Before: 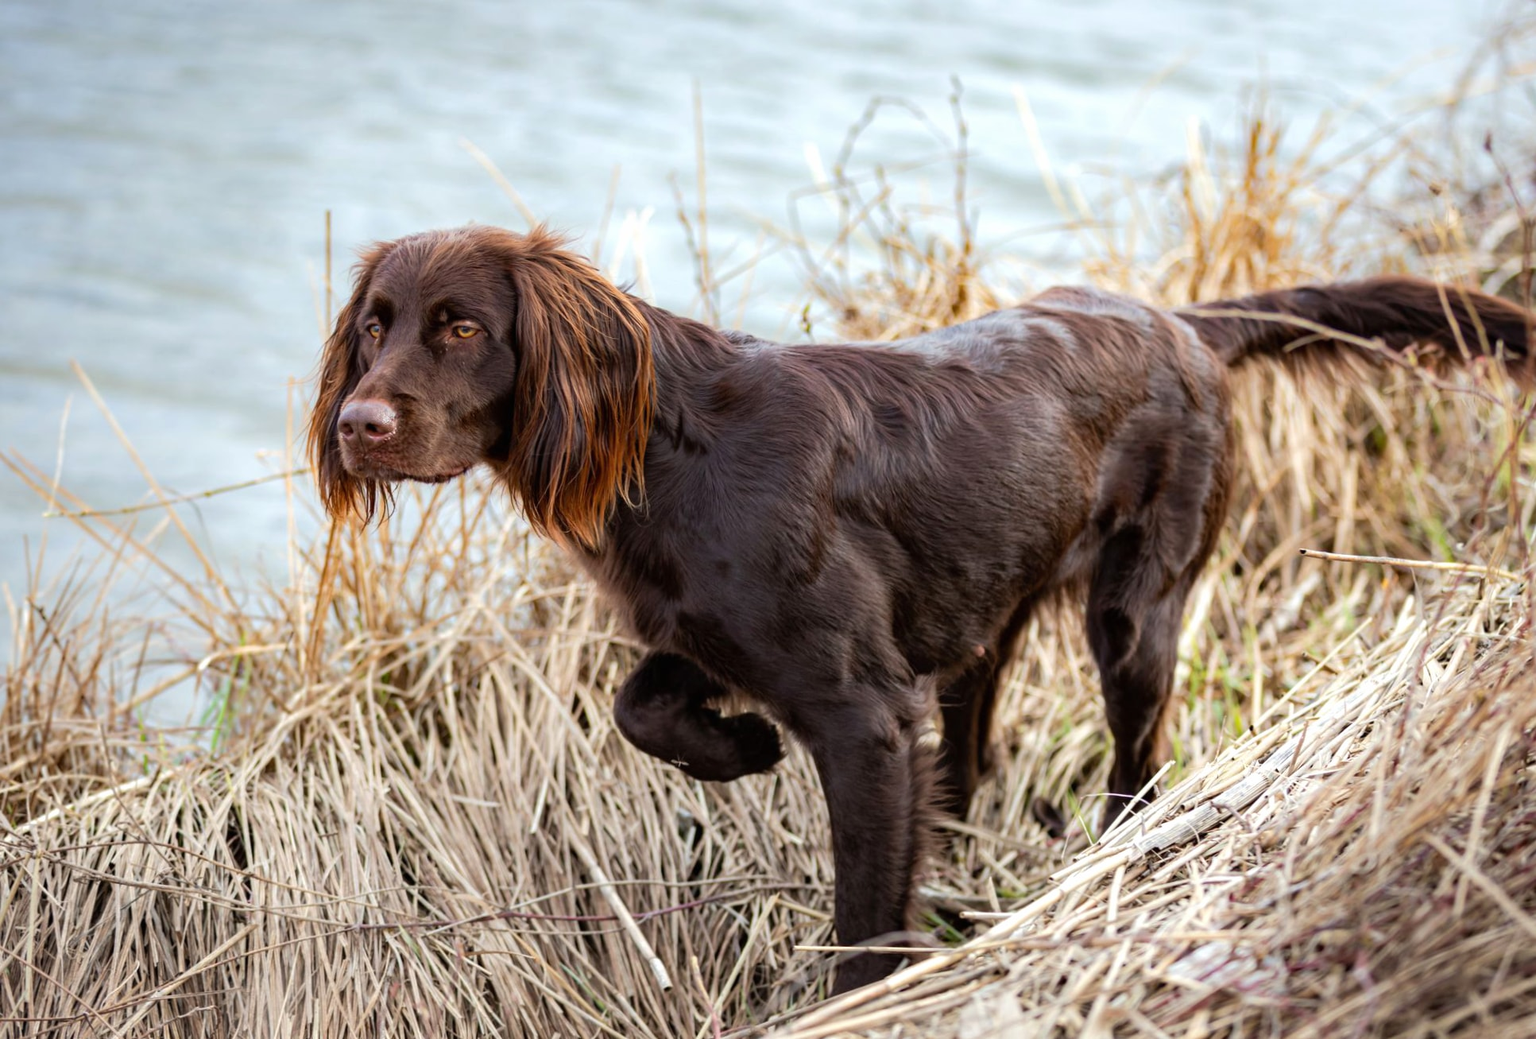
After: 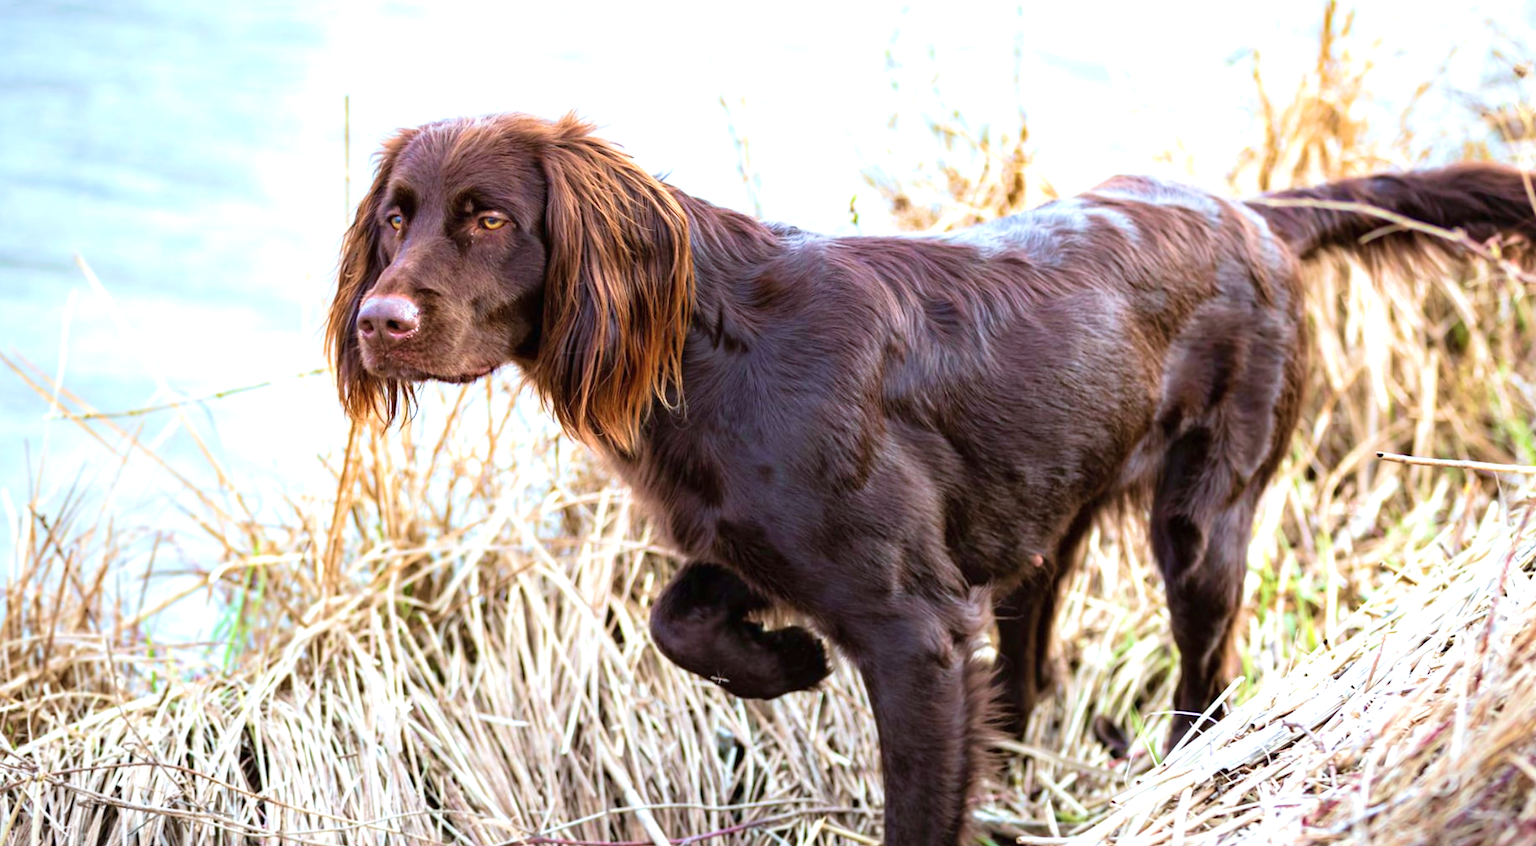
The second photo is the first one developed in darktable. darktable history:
crop and rotate: angle 0.048°, top 11.702%, right 5.505%, bottom 11.298%
velvia: strength 44.36%
exposure: exposure 0.722 EV, compensate exposure bias true, compensate highlight preservation false
color calibration: illuminant custom, x 0.368, y 0.373, temperature 4341.81 K
